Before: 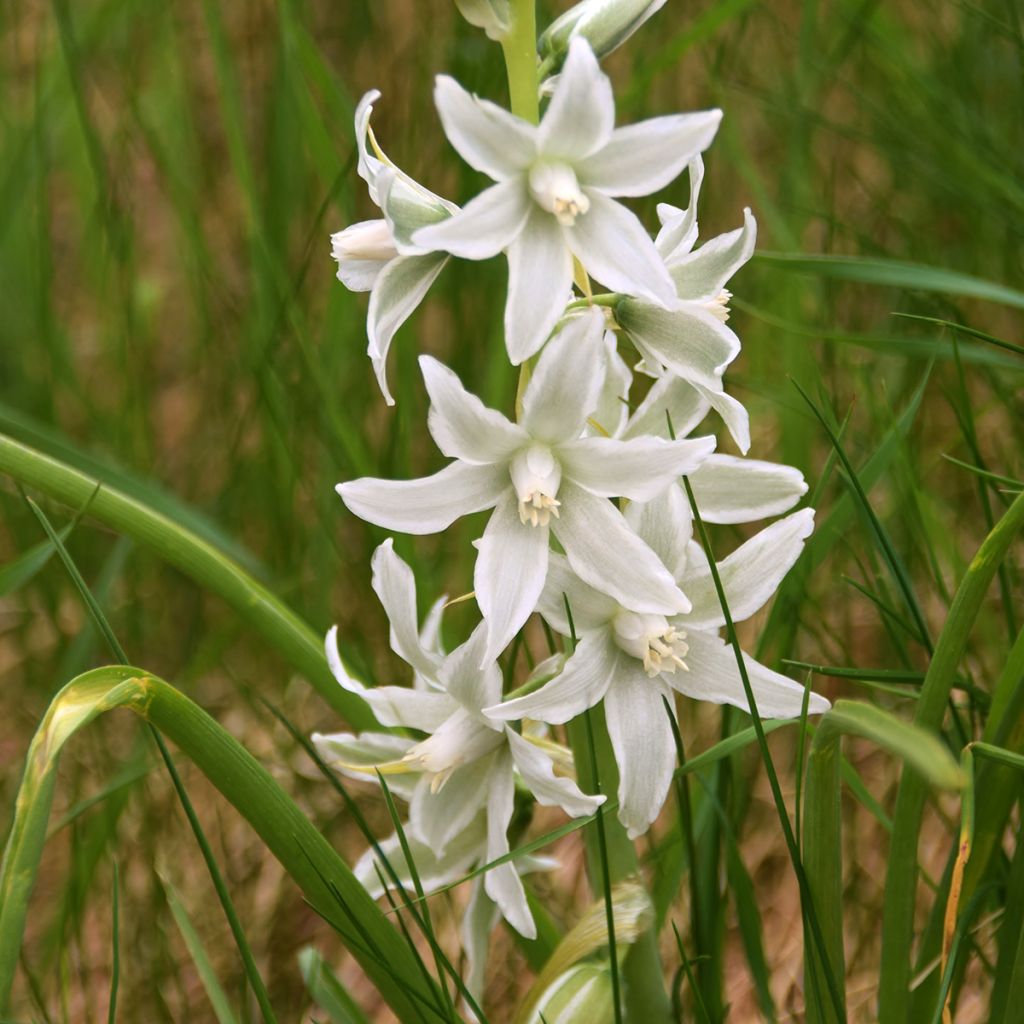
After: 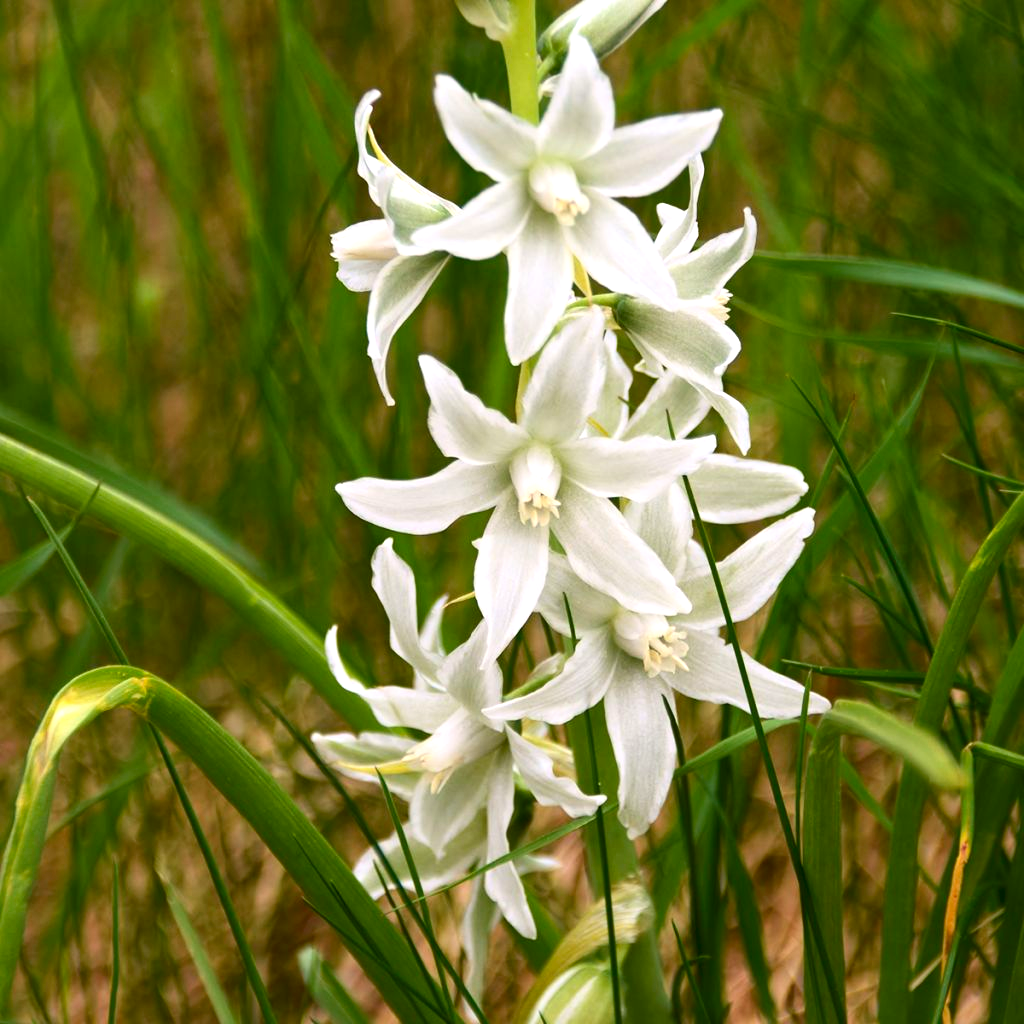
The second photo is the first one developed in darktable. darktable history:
contrast brightness saturation: contrast 0.133, brightness -0.057, saturation 0.159
exposure: black level correction 0.003, exposure 0.38 EV, compensate highlight preservation false
